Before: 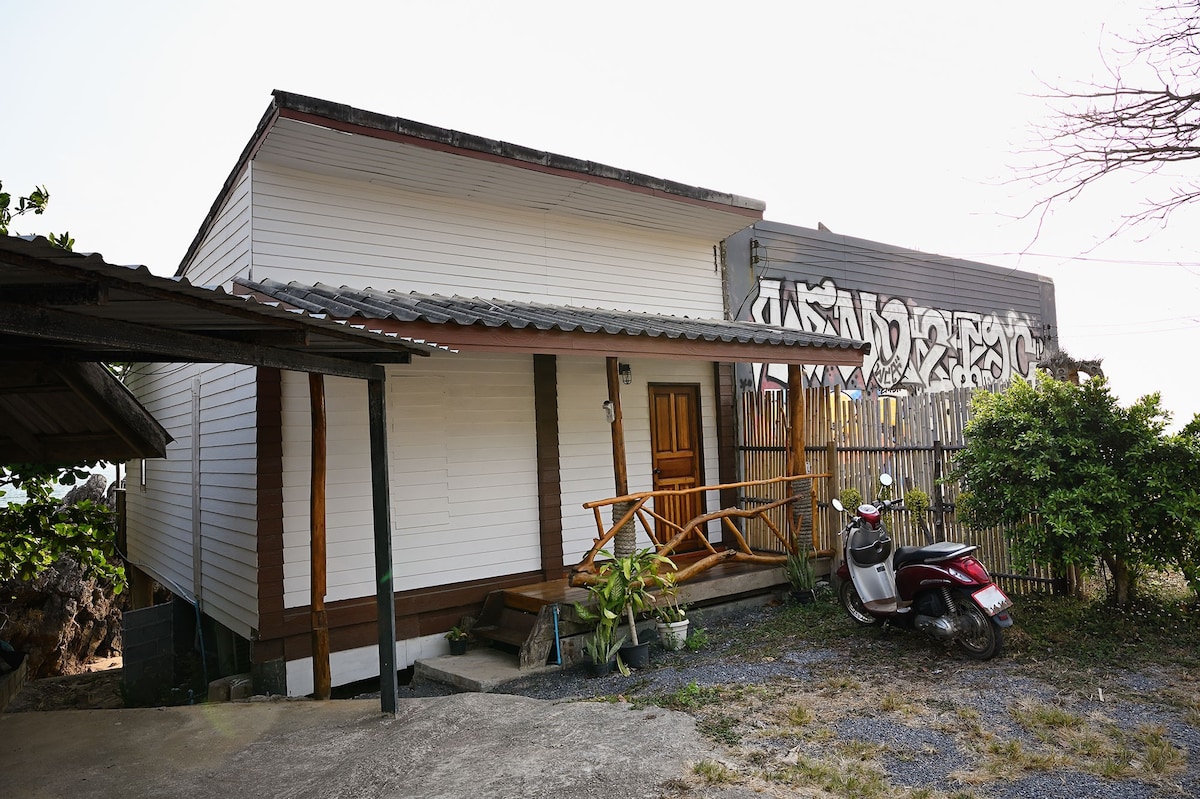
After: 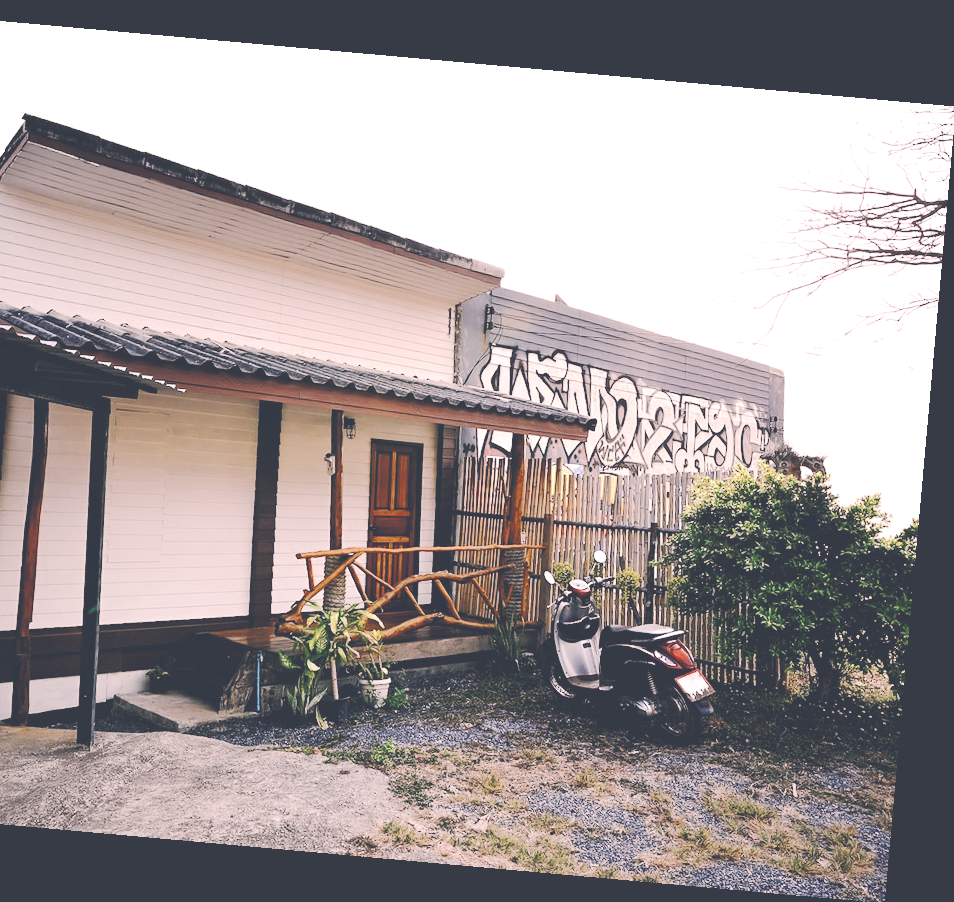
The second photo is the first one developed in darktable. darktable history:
color zones: curves: ch0 [(0, 0.5) (0.125, 0.4) (0.25, 0.5) (0.375, 0.4) (0.5, 0.4) (0.625, 0.35) (0.75, 0.35) (0.875, 0.5)]; ch1 [(0, 0.35) (0.125, 0.45) (0.25, 0.35) (0.375, 0.35) (0.5, 0.35) (0.625, 0.35) (0.75, 0.45) (0.875, 0.35)]; ch2 [(0, 0.6) (0.125, 0.5) (0.25, 0.5) (0.375, 0.6) (0.5, 0.6) (0.625, 0.5) (0.75, 0.5) (0.875, 0.5)]
exposure: black level correction -0.002, exposure 0.54 EV, compensate highlight preservation false
tone curve: curves: ch0 [(0, 0) (0.003, 0.26) (0.011, 0.26) (0.025, 0.26) (0.044, 0.257) (0.069, 0.257) (0.1, 0.257) (0.136, 0.255) (0.177, 0.258) (0.224, 0.272) (0.277, 0.294) (0.335, 0.346) (0.399, 0.422) (0.468, 0.536) (0.543, 0.657) (0.623, 0.757) (0.709, 0.823) (0.801, 0.872) (0.898, 0.92) (1, 1)], preserve colors none
color correction: highlights a* 14.46, highlights b* 5.85, shadows a* -5.53, shadows b* -15.24, saturation 0.85
rotate and perspective: rotation 5.12°, automatic cropping off
crop and rotate: left 24.6%
